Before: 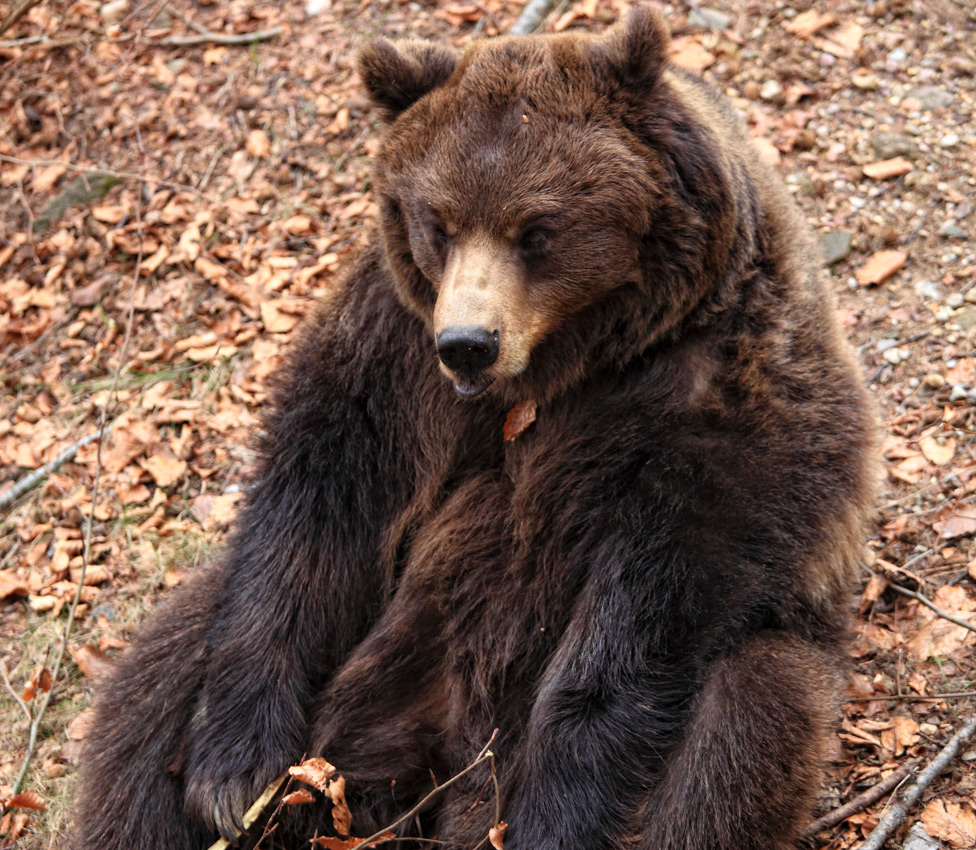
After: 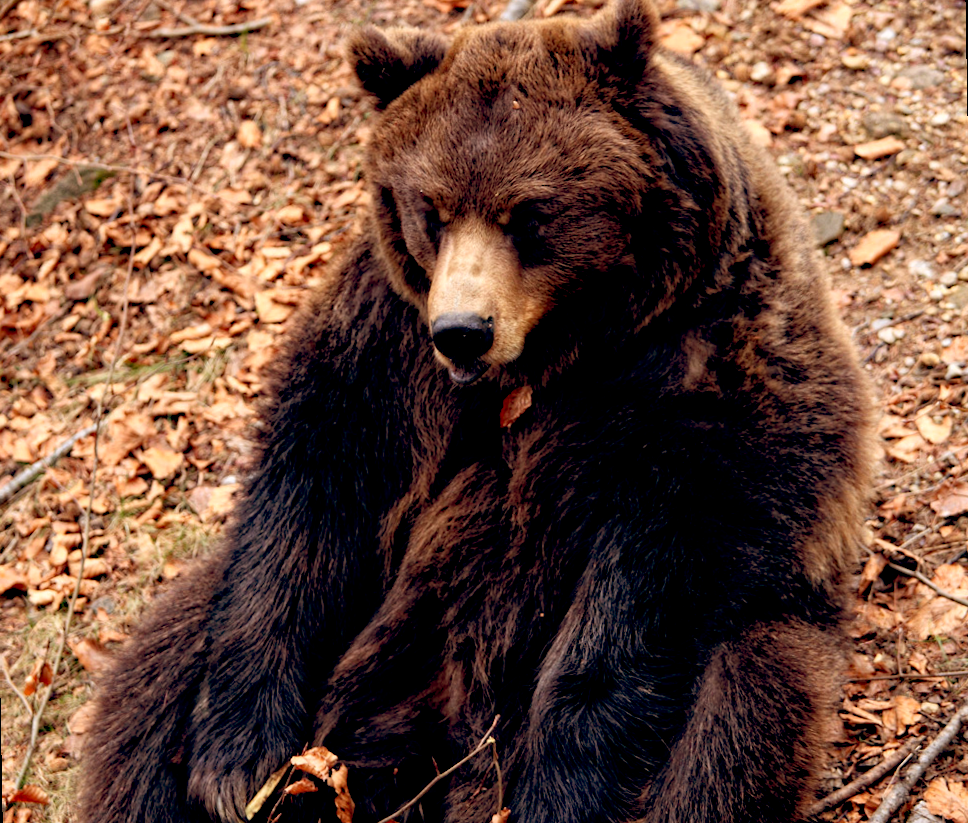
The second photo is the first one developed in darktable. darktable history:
rotate and perspective: rotation -1°, crop left 0.011, crop right 0.989, crop top 0.025, crop bottom 0.975
haze removal: strength 0.12, distance 0.25, compatibility mode true, adaptive false
color balance: lift [0.975, 0.993, 1, 1.015], gamma [1.1, 1, 1, 0.945], gain [1, 1.04, 1, 0.95]
rgb levels: mode RGB, independent channels, levels [[0, 0.5, 1], [0, 0.521, 1], [0, 0.536, 1]]
